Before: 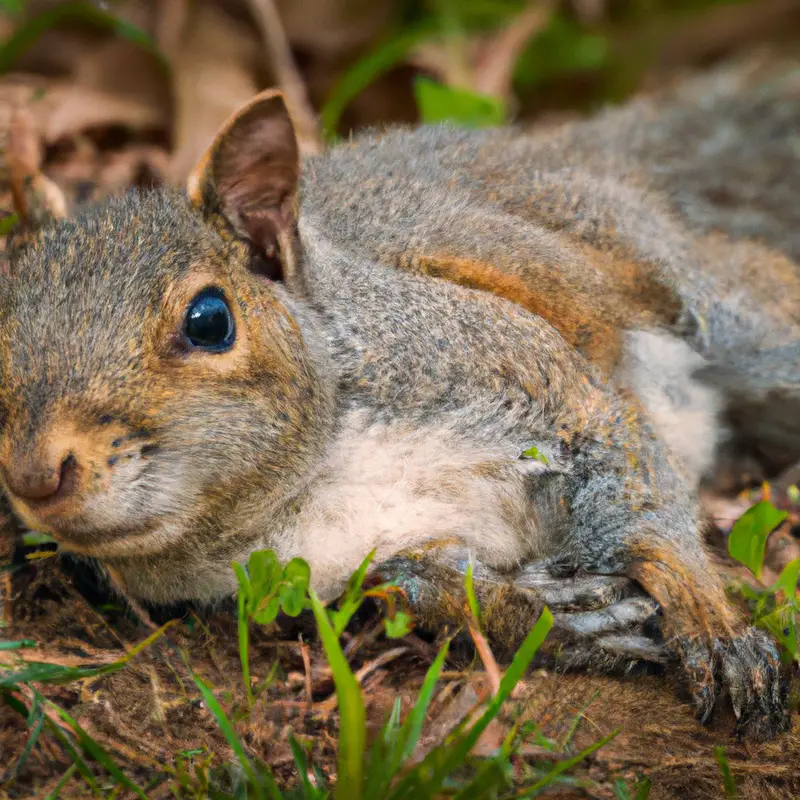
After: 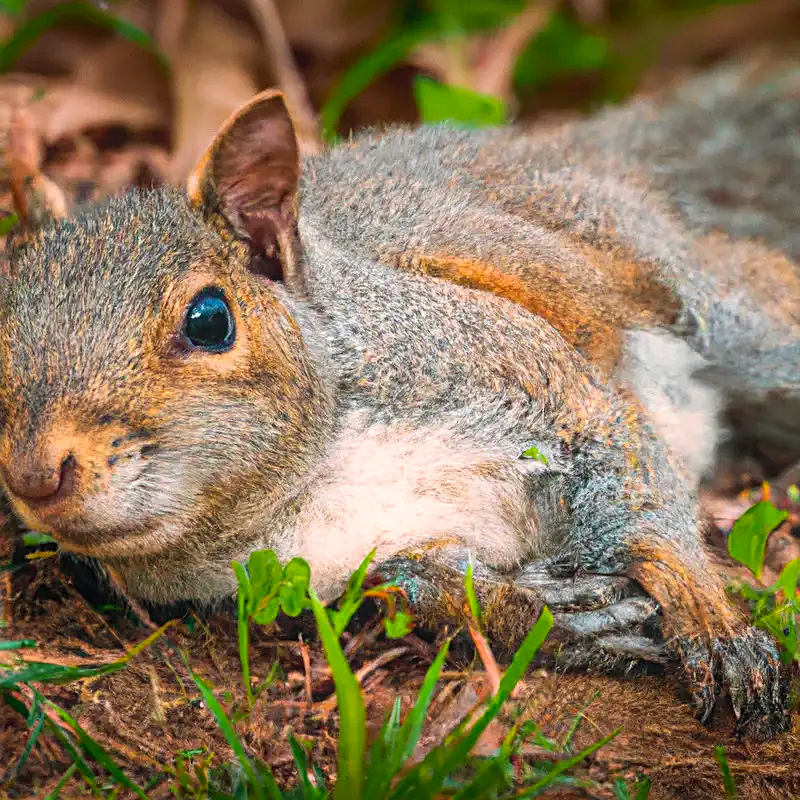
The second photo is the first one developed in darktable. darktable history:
sharpen: on, module defaults
local contrast: highlights 100%, shadows 100%, detail 120%, midtone range 0.2
tone curve: curves: ch0 [(0, 0) (0.051, 0.047) (0.102, 0.099) (0.236, 0.249) (0.429, 0.473) (0.67, 0.755) (0.875, 0.948) (1, 0.985)]; ch1 [(0, 0) (0.339, 0.298) (0.402, 0.363) (0.453, 0.413) (0.485, 0.469) (0.494, 0.493) (0.504, 0.502) (0.515, 0.526) (0.563, 0.591) (0.597, 0.639) (0.834, 0.888) (1, 1)]; ch2 [(0, 0) (0.362, 0.353) (0.425, 0.439) (0.501, 0.501) (0.537, 0.538) (0.58, 0.59) (0.642, 0.669) (0.773, 0.856) (1, 1)], color space Lab, independent channels, preserve colors none
contrast equalizer: y [[0.439, 0.44, 0.442, 0.457, 0.493, 0.498], [0.5 ×6], [0.5 ×6], [0 ×6], [0 ×6]]
